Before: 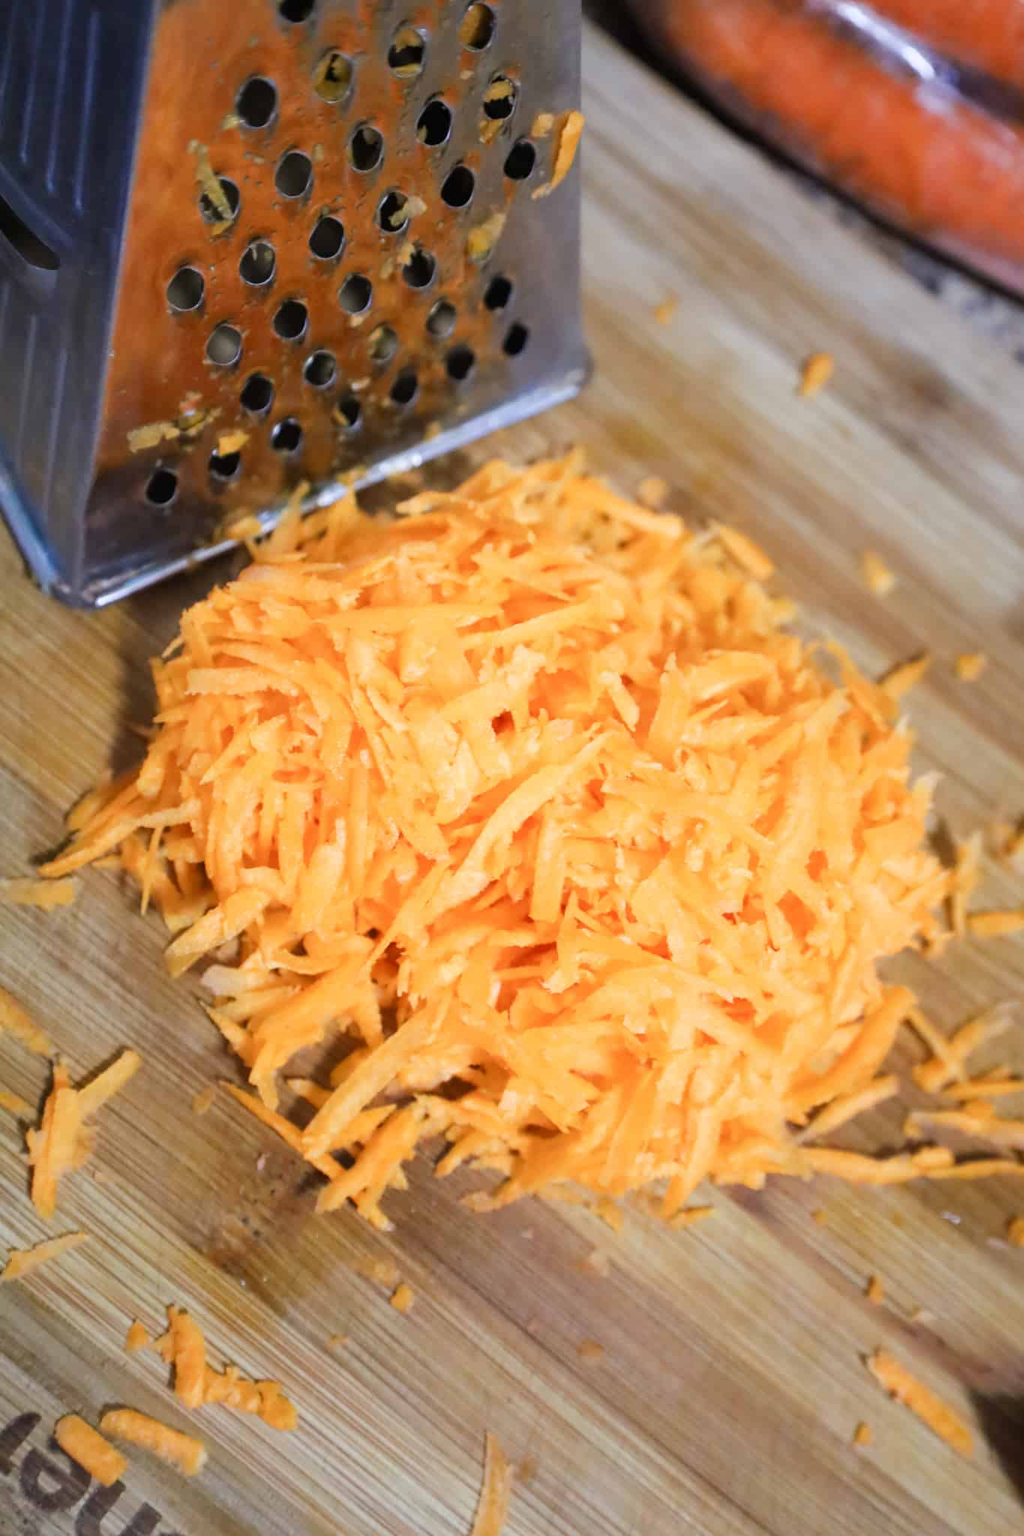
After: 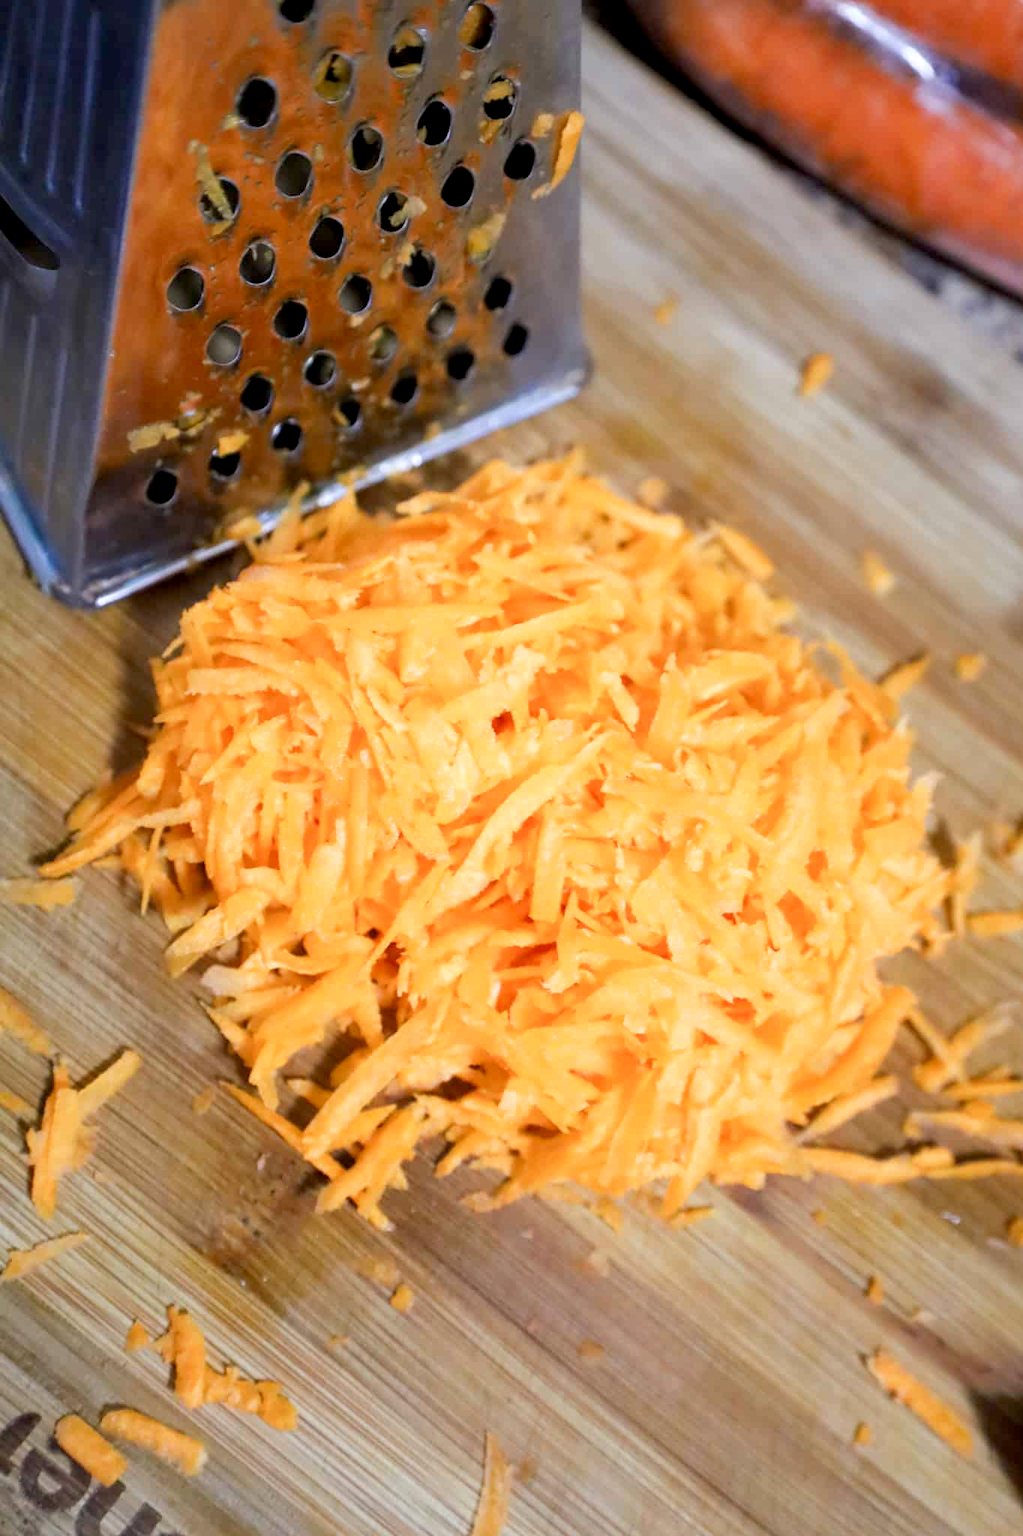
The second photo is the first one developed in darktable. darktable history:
exposure: black level correction 0.007, exposure 0.157 EV, compensate exposure bias true, compensate highlight preservation false
